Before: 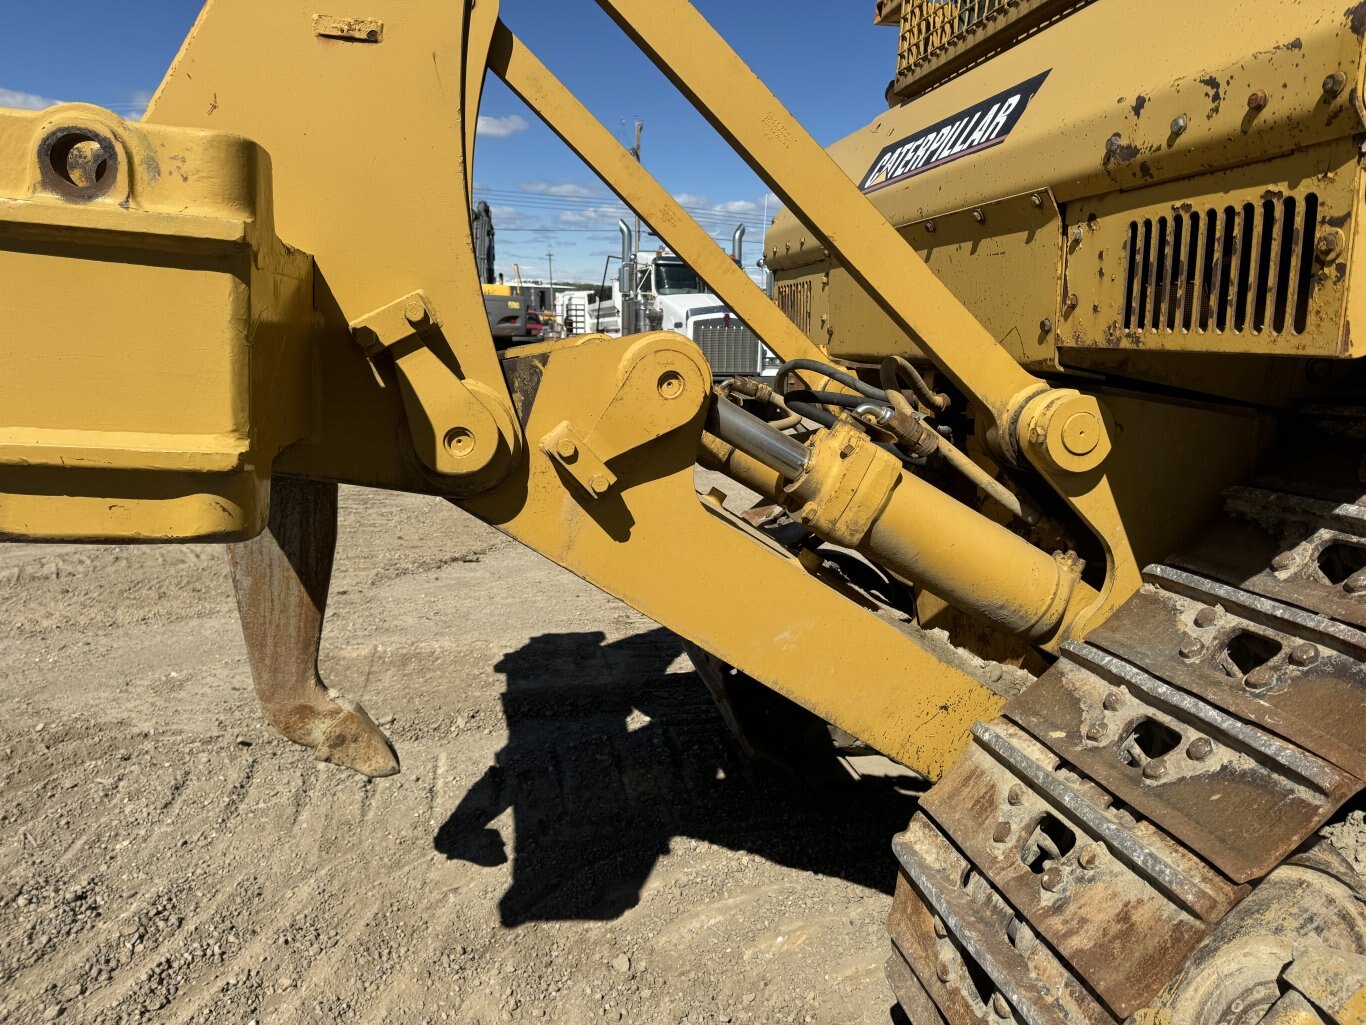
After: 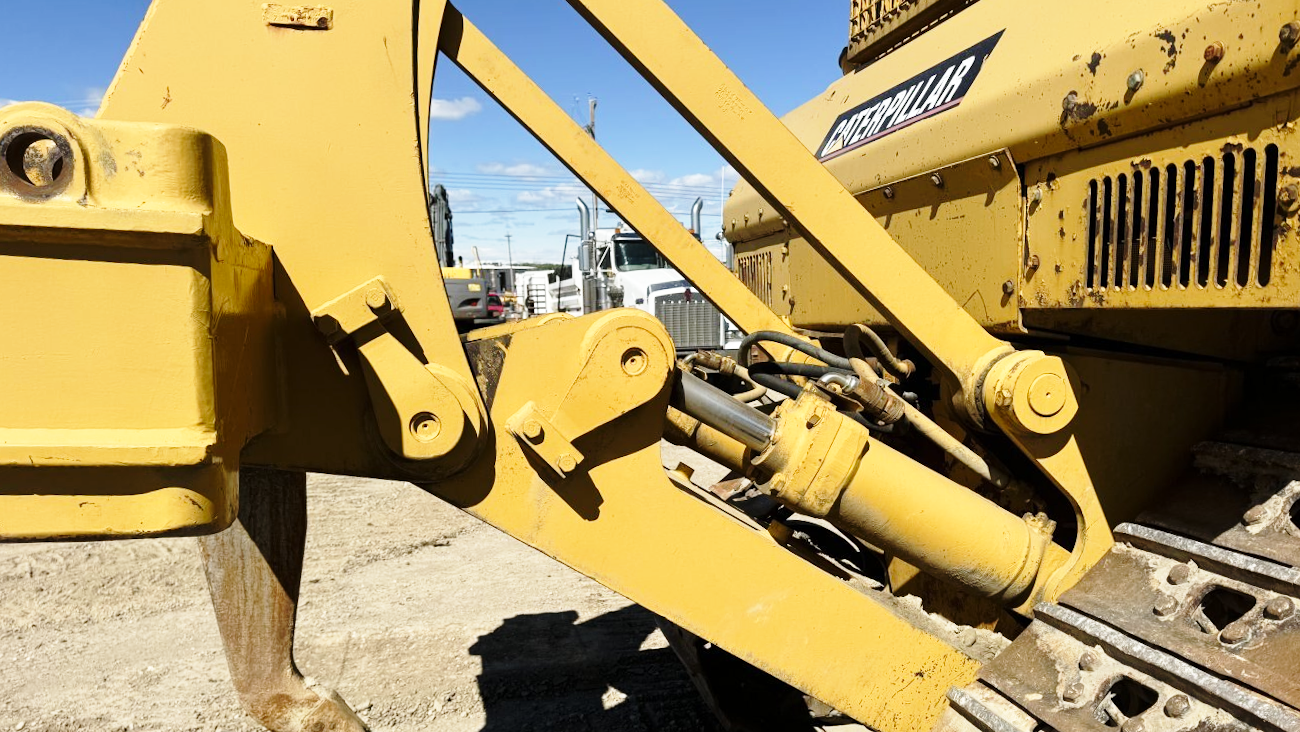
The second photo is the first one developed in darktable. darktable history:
crop: bottom 24.967%
base curve: curves: ch0 [(0, 0) (0.028, 0.03) (0.121, 0.232) (0.46, 0.748) (0.859, 0.968) (1, 1)], preserve colors none
rotate and perspective: rotation -2.12°, lens shift (vertical) 0.009, lens shift (horizontal) -0.008, automatic cropping original format, crop left 0.036, crop right 0.964, crop top 0.05, crop bottom 0.959
